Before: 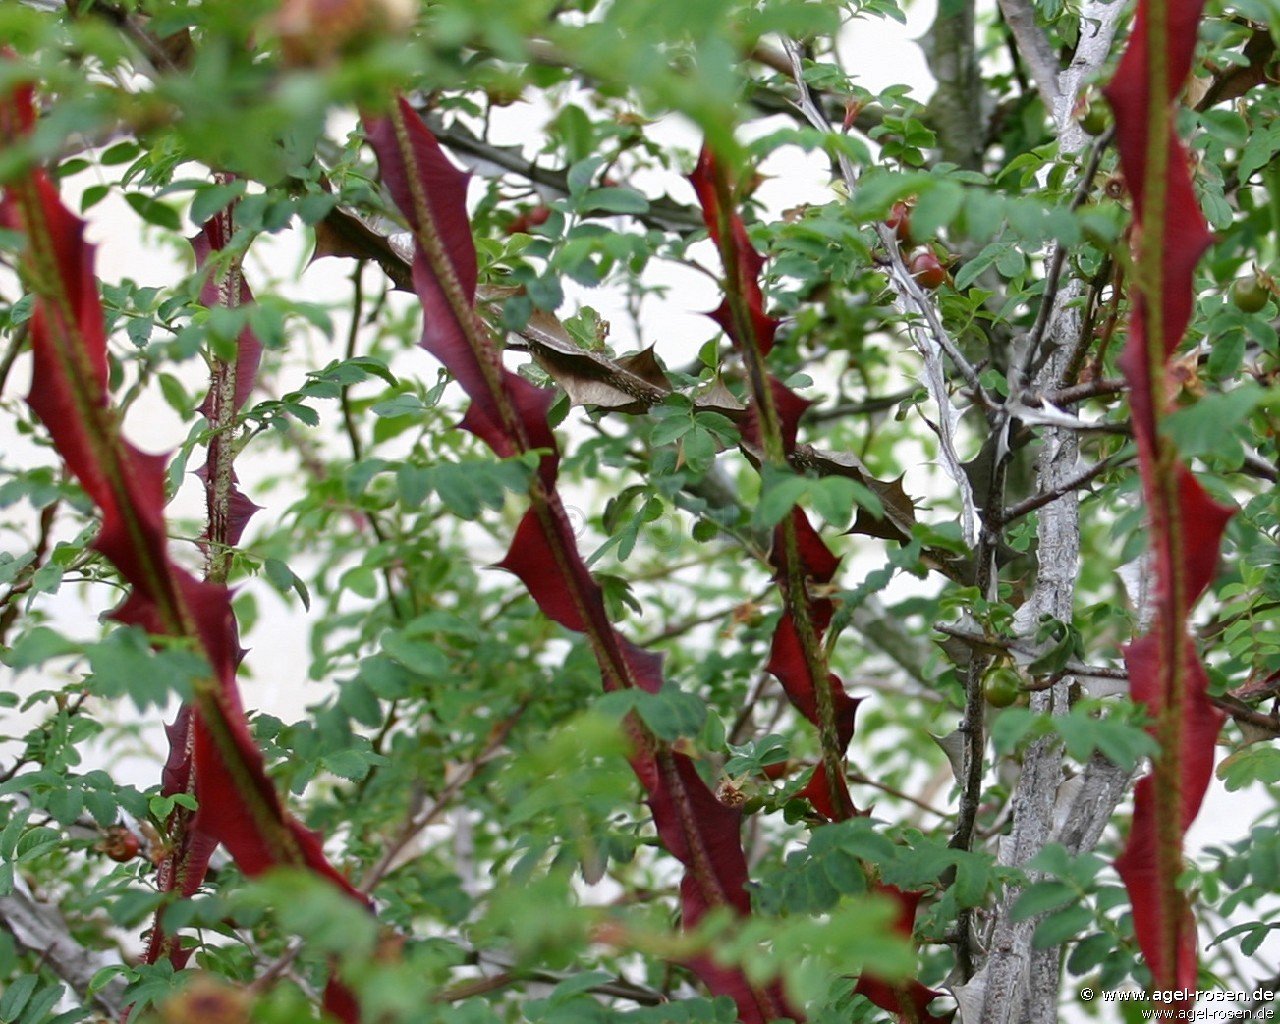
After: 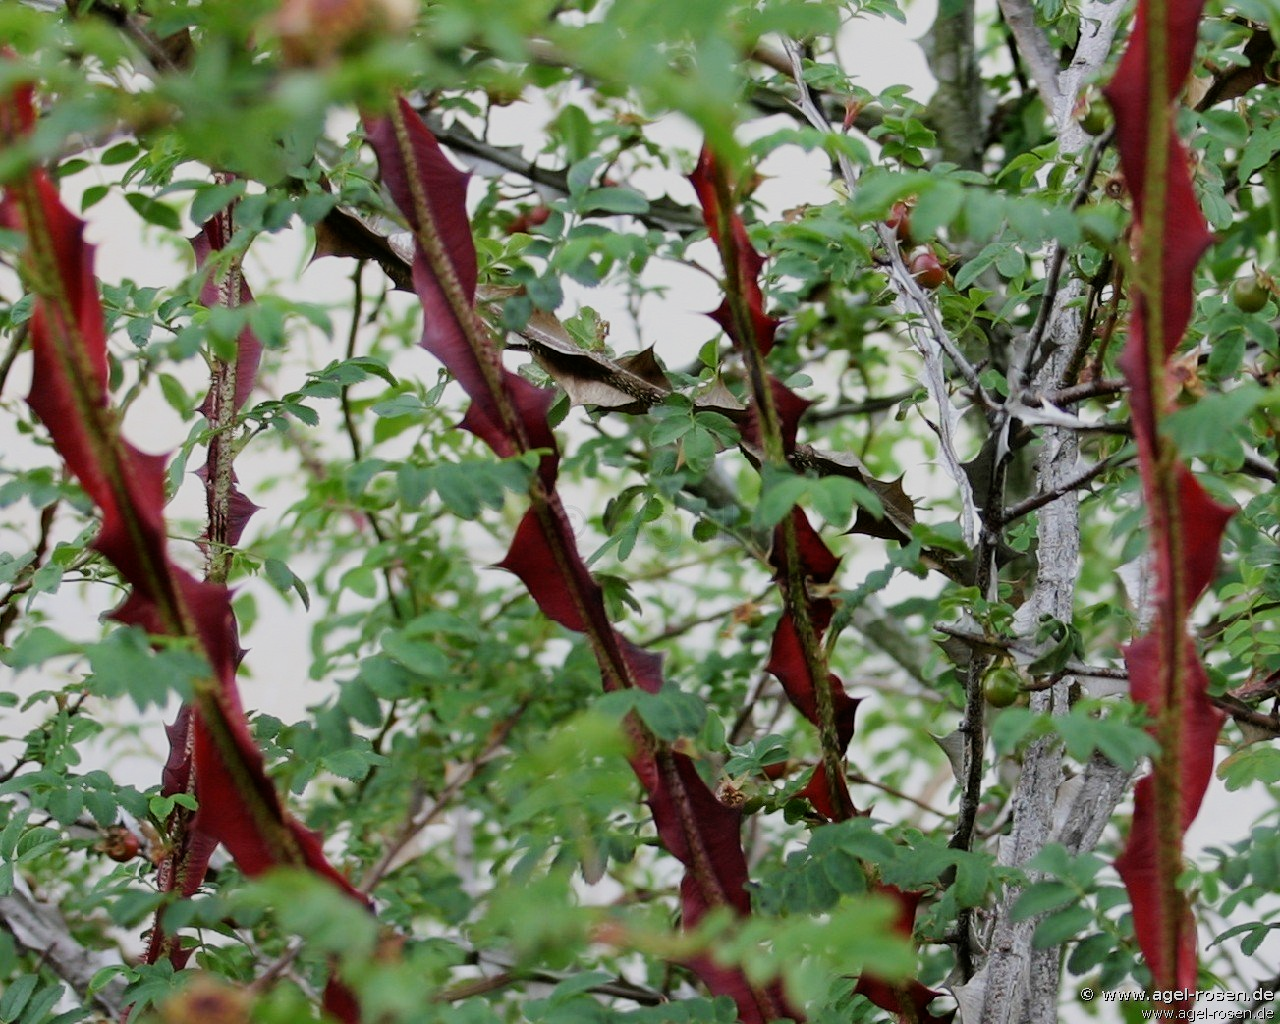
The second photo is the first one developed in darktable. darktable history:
filmic rgb: black relative exposure -7.65 EV, white relative exposure 4.56 EV, hardness 3.61, contrast 1.051
